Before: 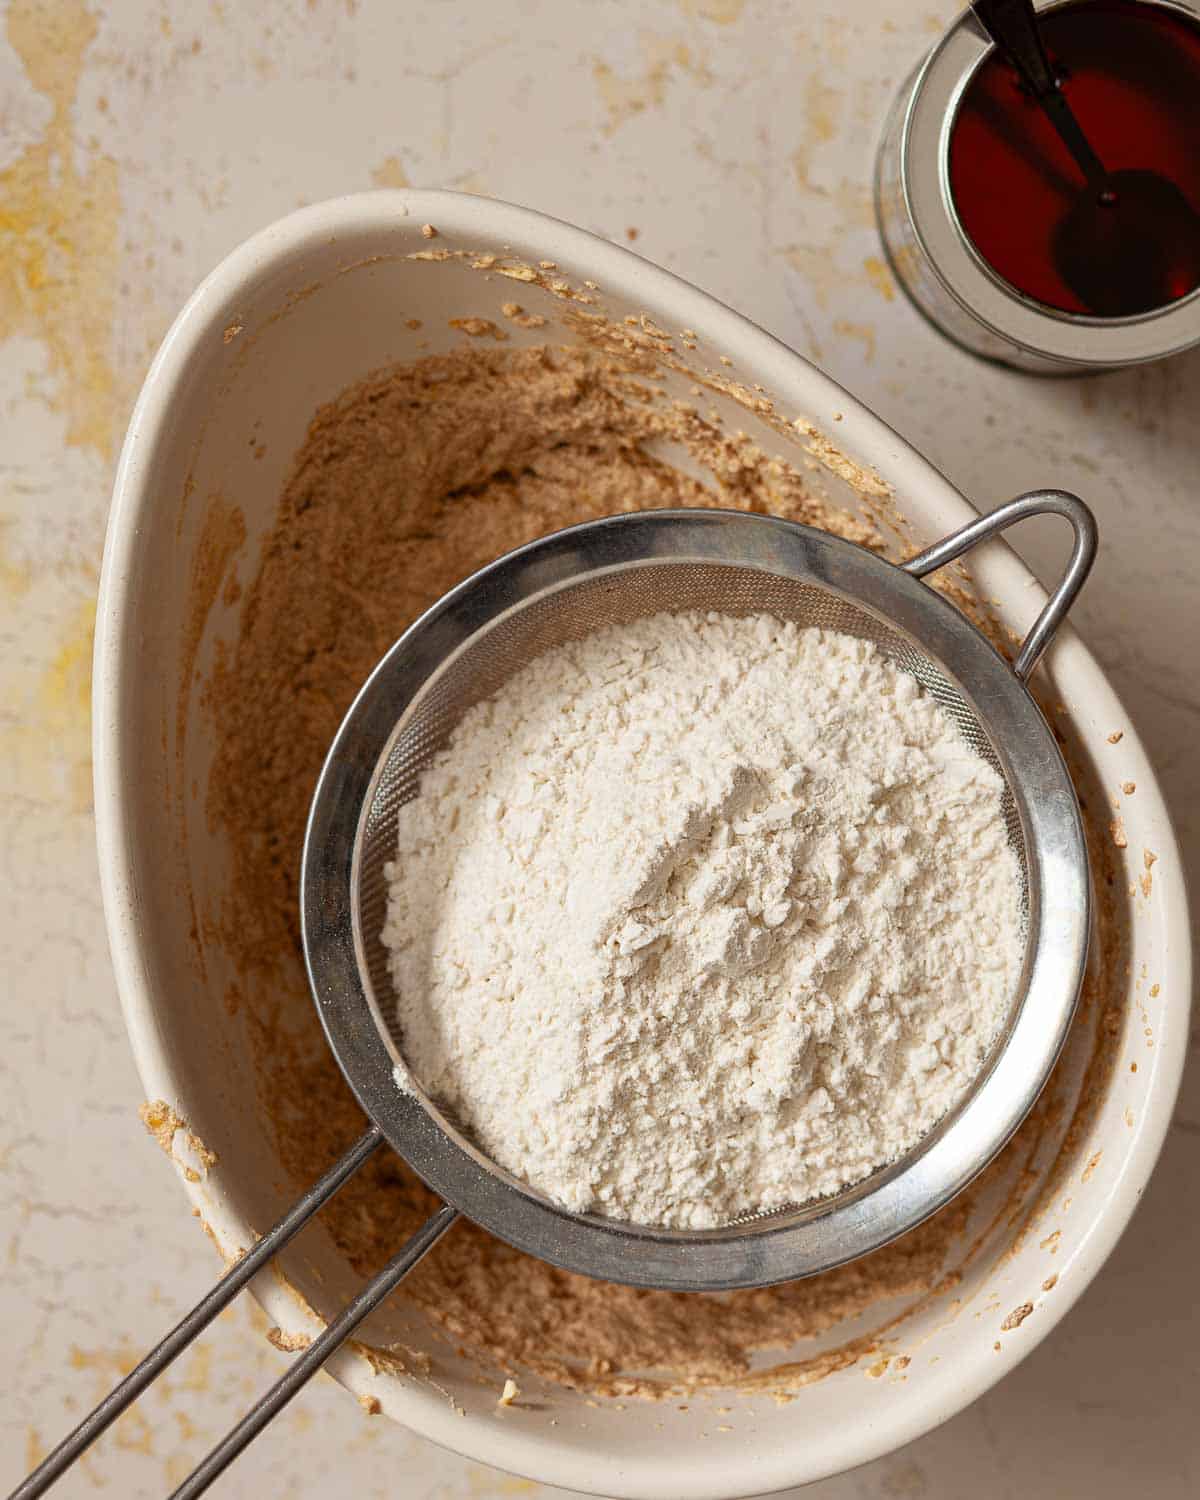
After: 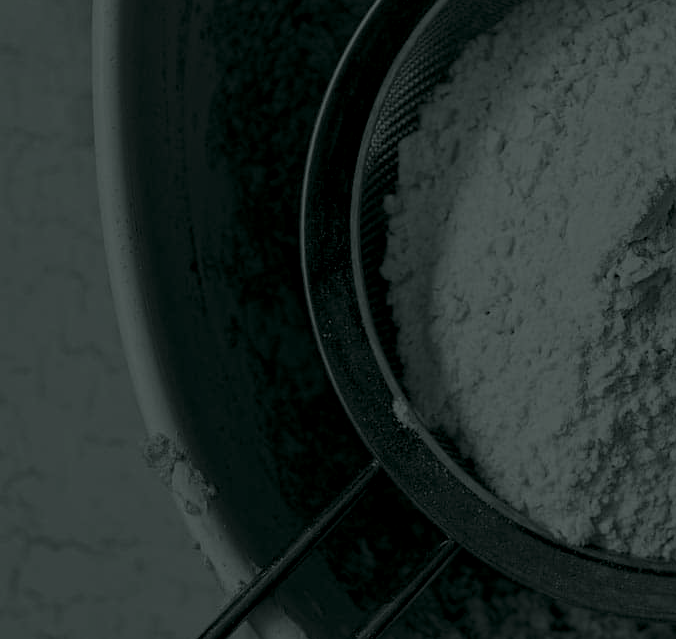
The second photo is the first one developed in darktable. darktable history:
crop: top 44.483%, right 43.593%, bottom 12.892%
white balance: red 0.967, blue 1.119, emerald 0.756
colorize: hue 90°, saturation 19%, lightness 1.59%, version 1
haze removal: compatibility mode true, adaptive false
